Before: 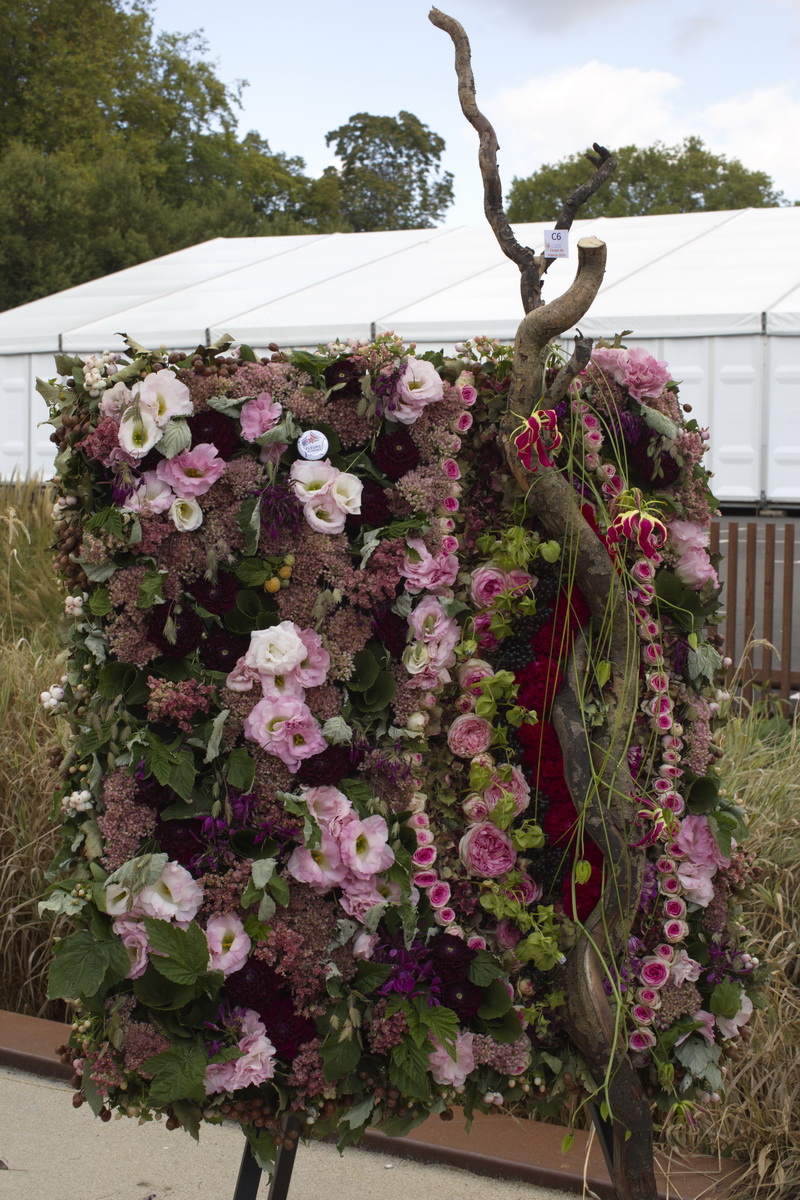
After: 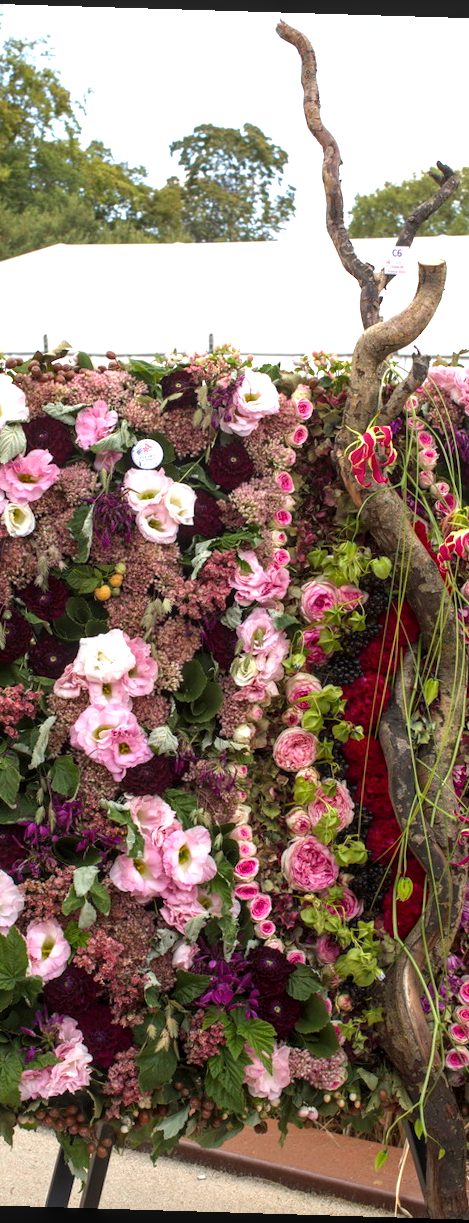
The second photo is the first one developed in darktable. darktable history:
exposure: black level correction 0, exposure 0.7 EV, compensate exposure bias true, compensate highlight preservation false
crop and rotate: left 22.516%, right 21.234%
rotate and perspective: rotation 1.72°, automatic cropping off
local contrast: on, module defaults
